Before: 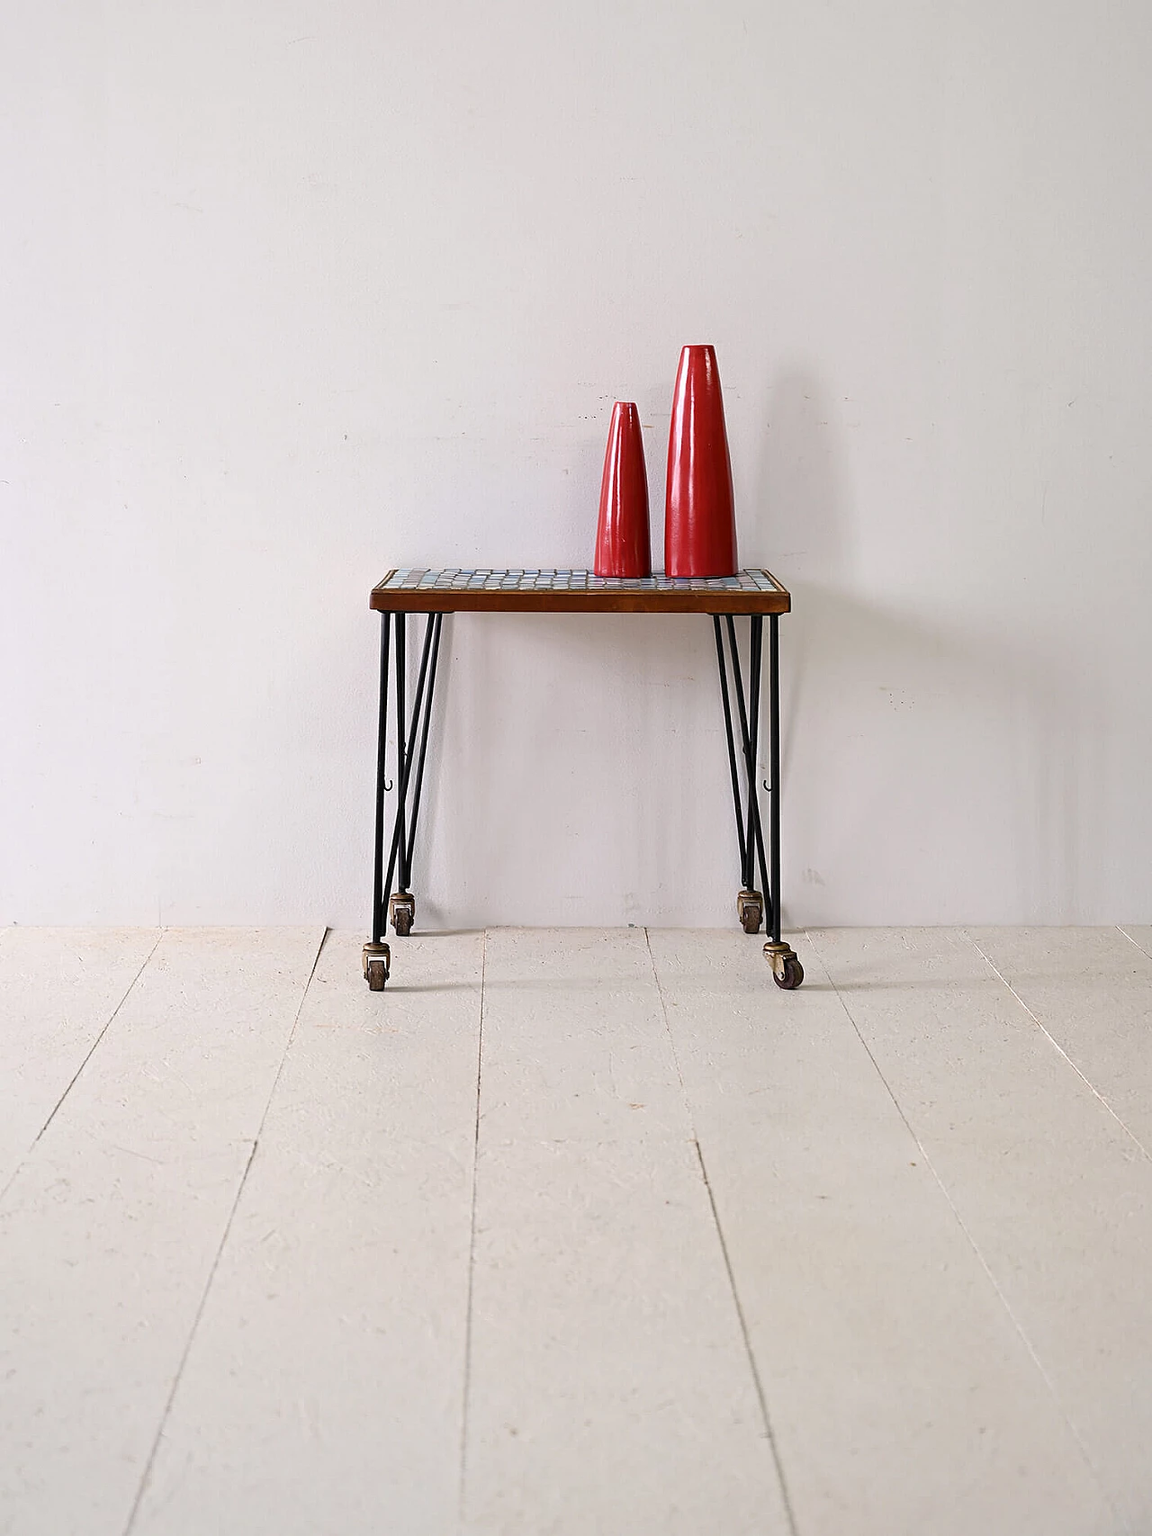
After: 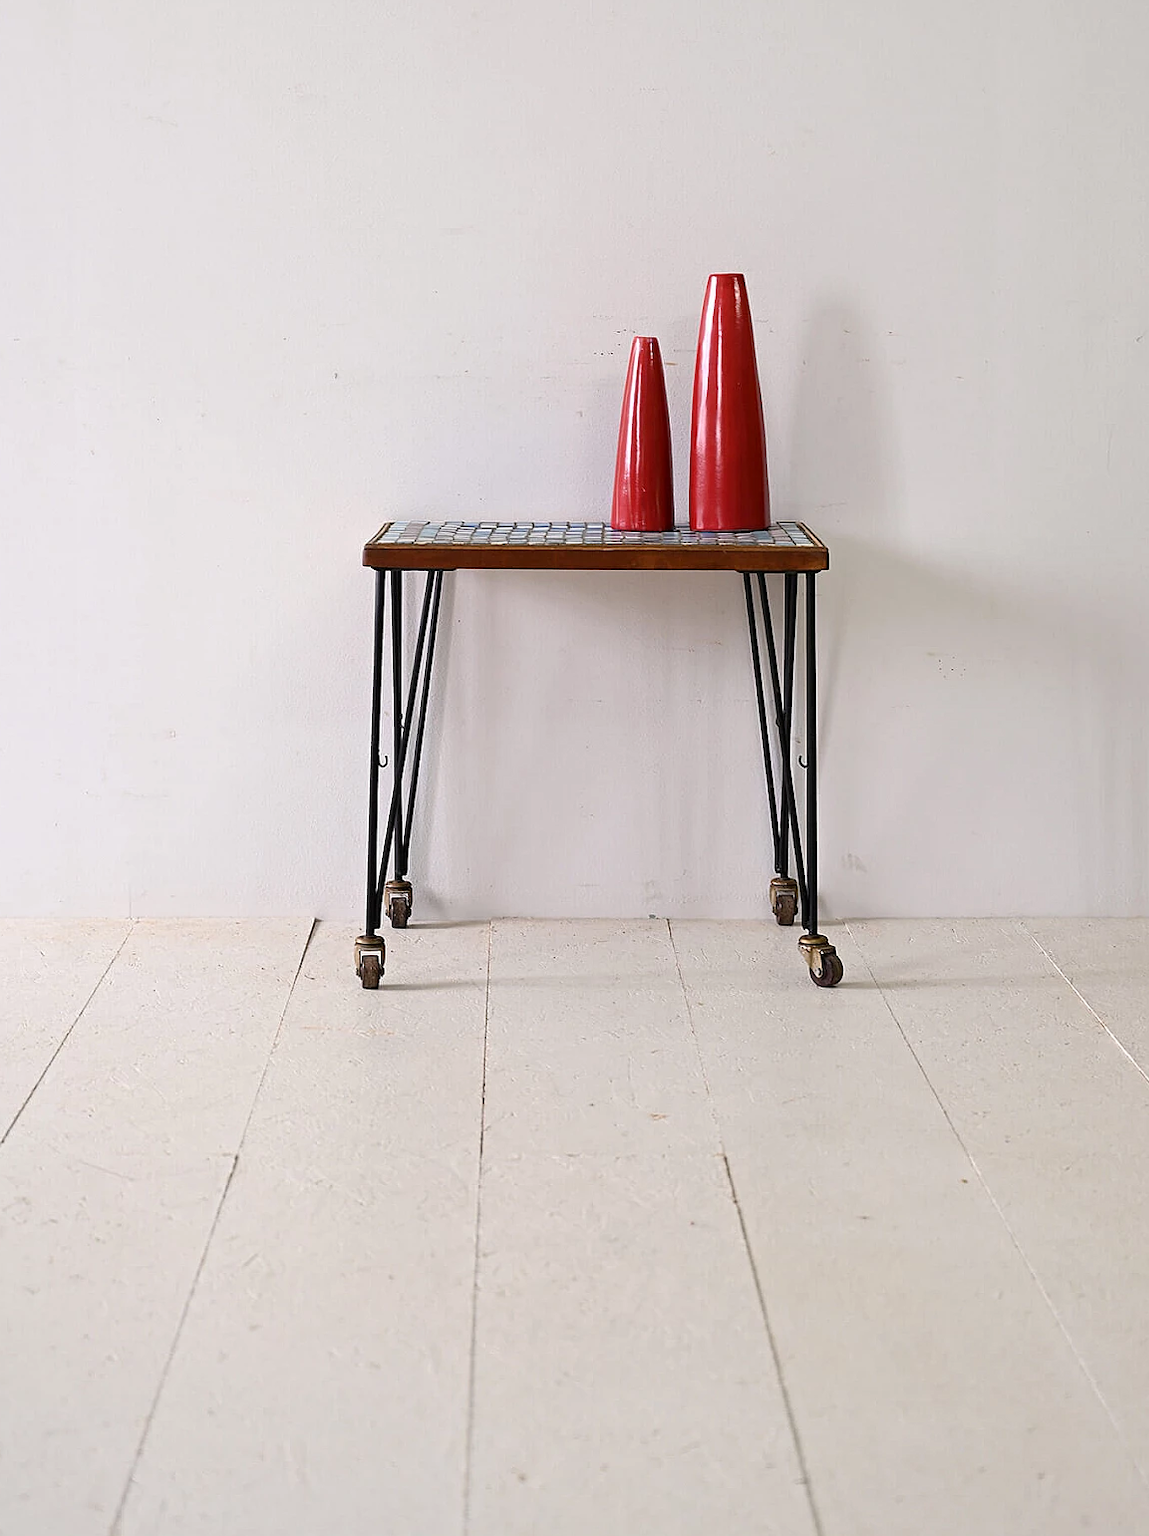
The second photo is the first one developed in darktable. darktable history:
tone equalizer: -7 EV 0.112 EV
crop: left 3.707%, top 6.439%, right 6.153%, bottom 3.259%
